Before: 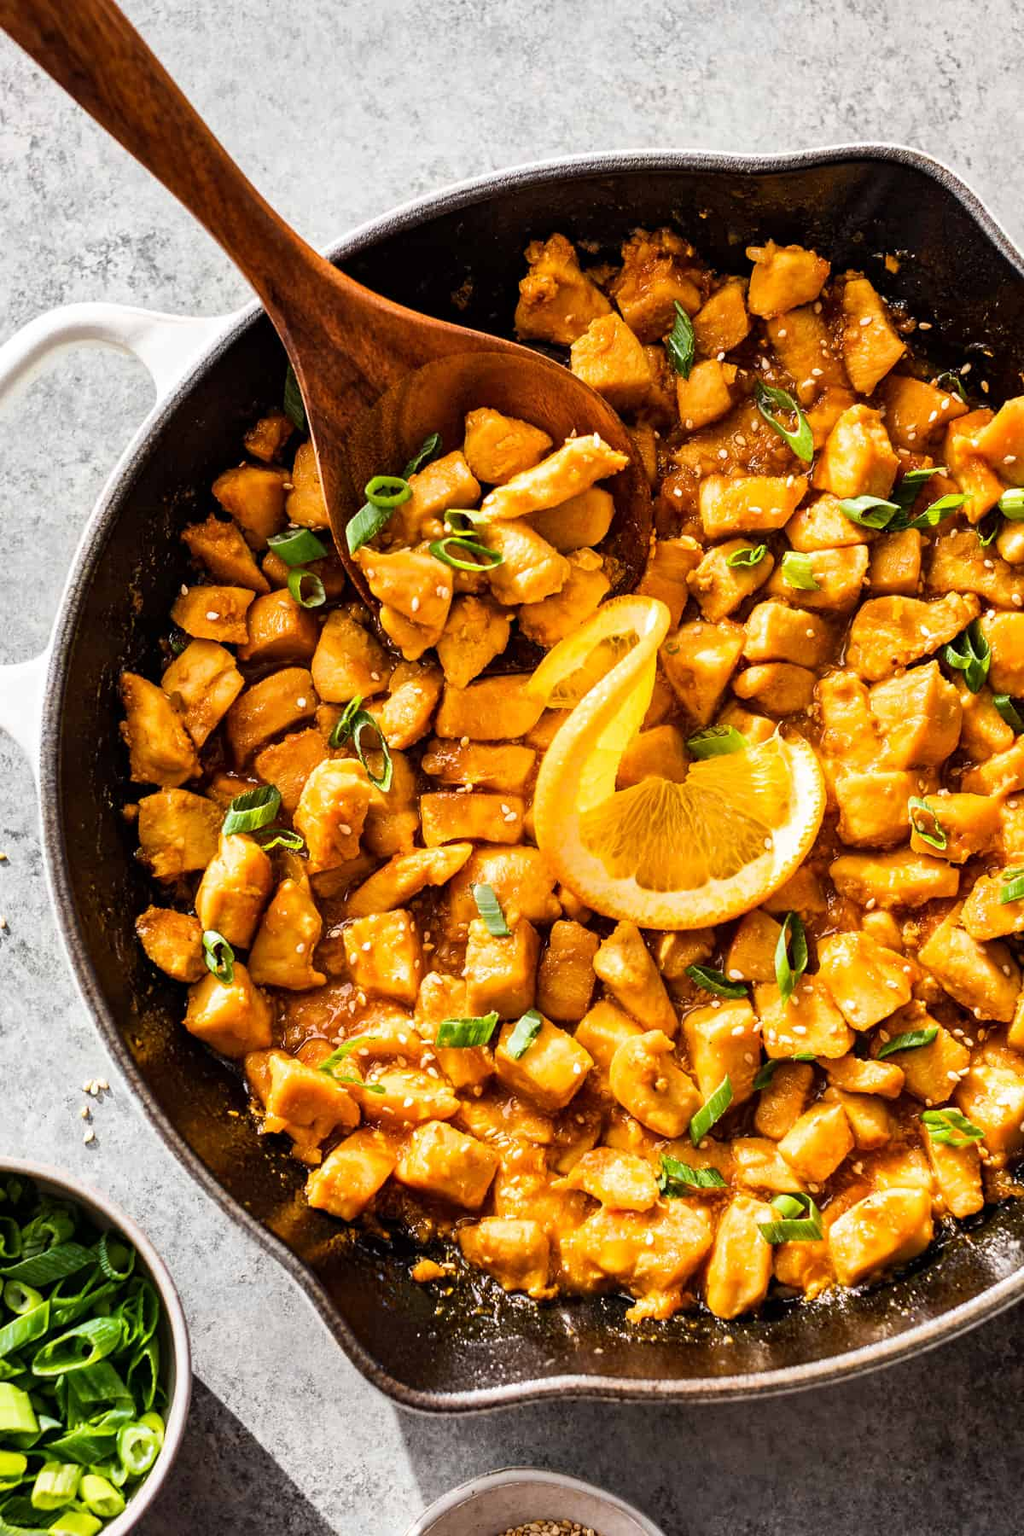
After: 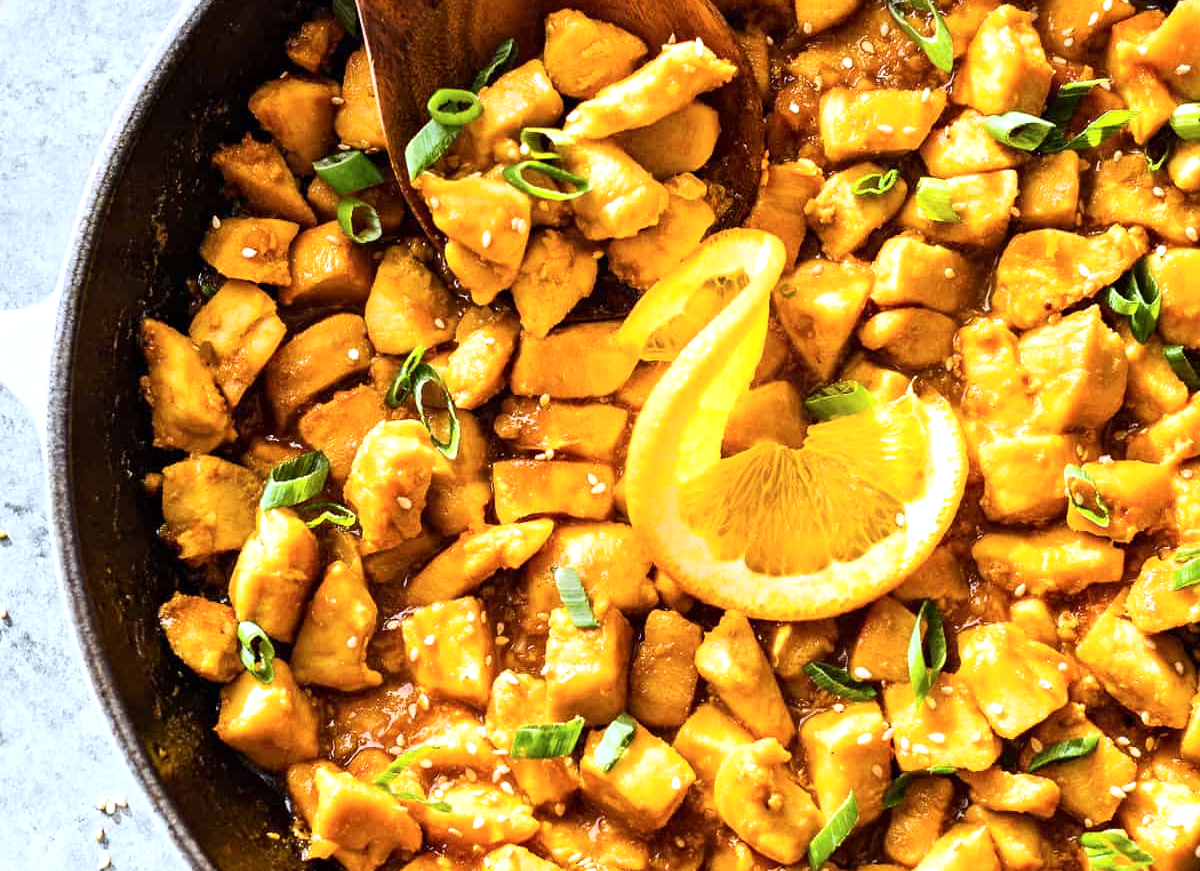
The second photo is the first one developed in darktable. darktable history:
white balance: red 0.924, blue 1.095
contrast brightness saturation: contrast 0.15, brightness 0.05
crop and rotate: top 26.056%, bottom 25.543%
exposure: exposure 0.375 EV, compensate highlight preservation false
